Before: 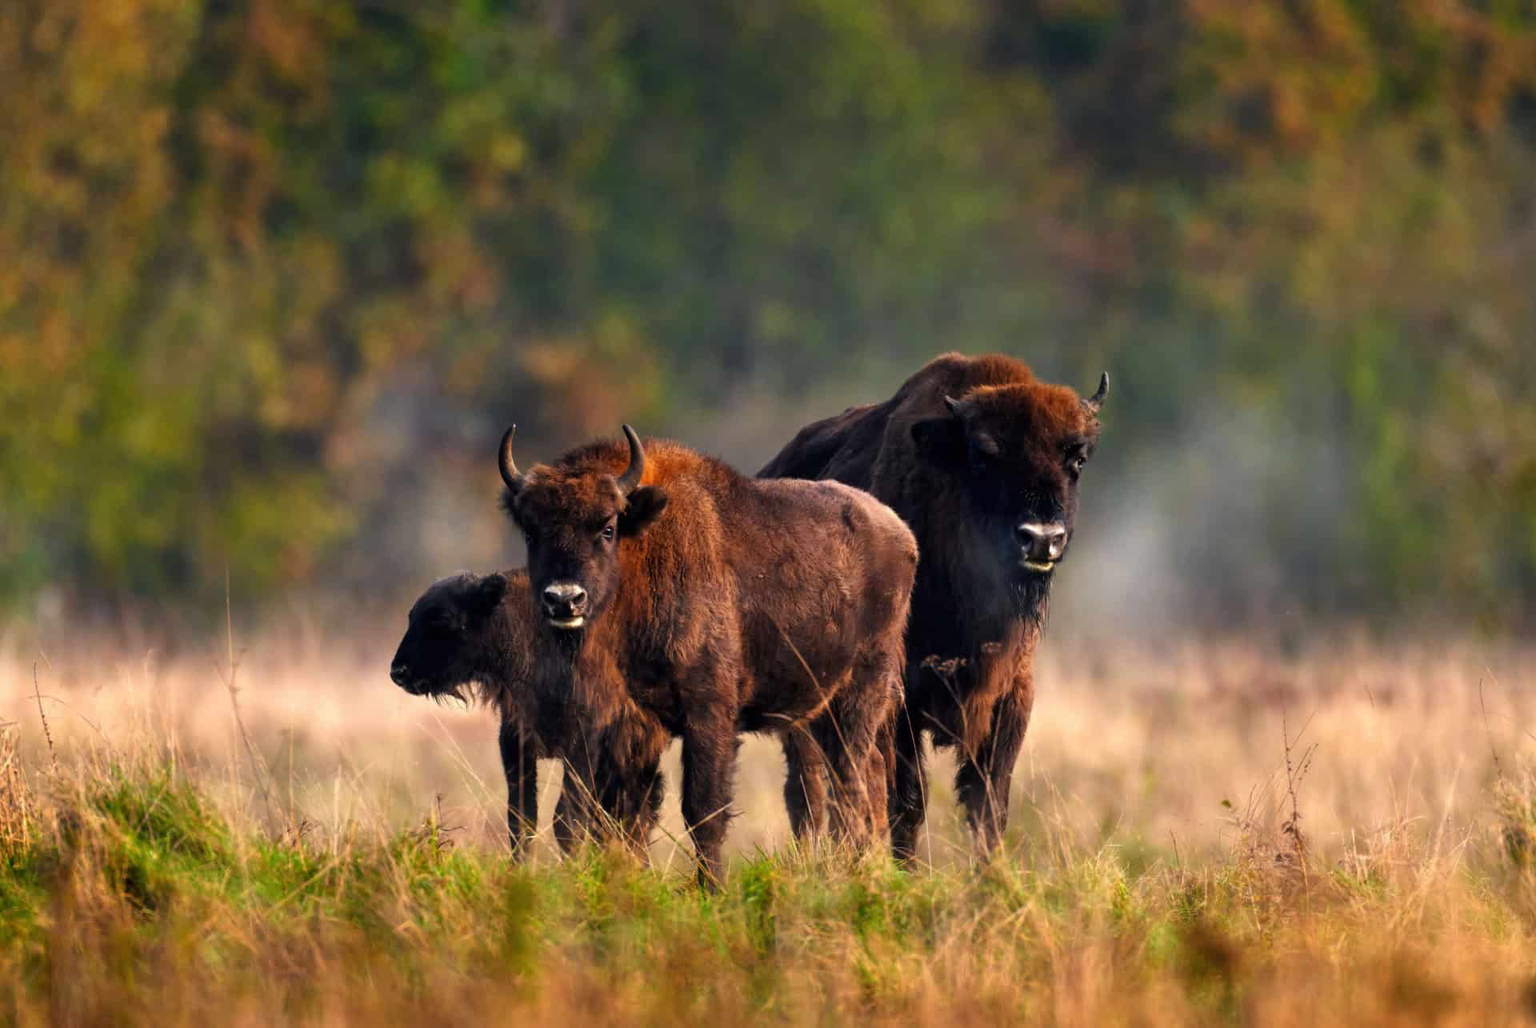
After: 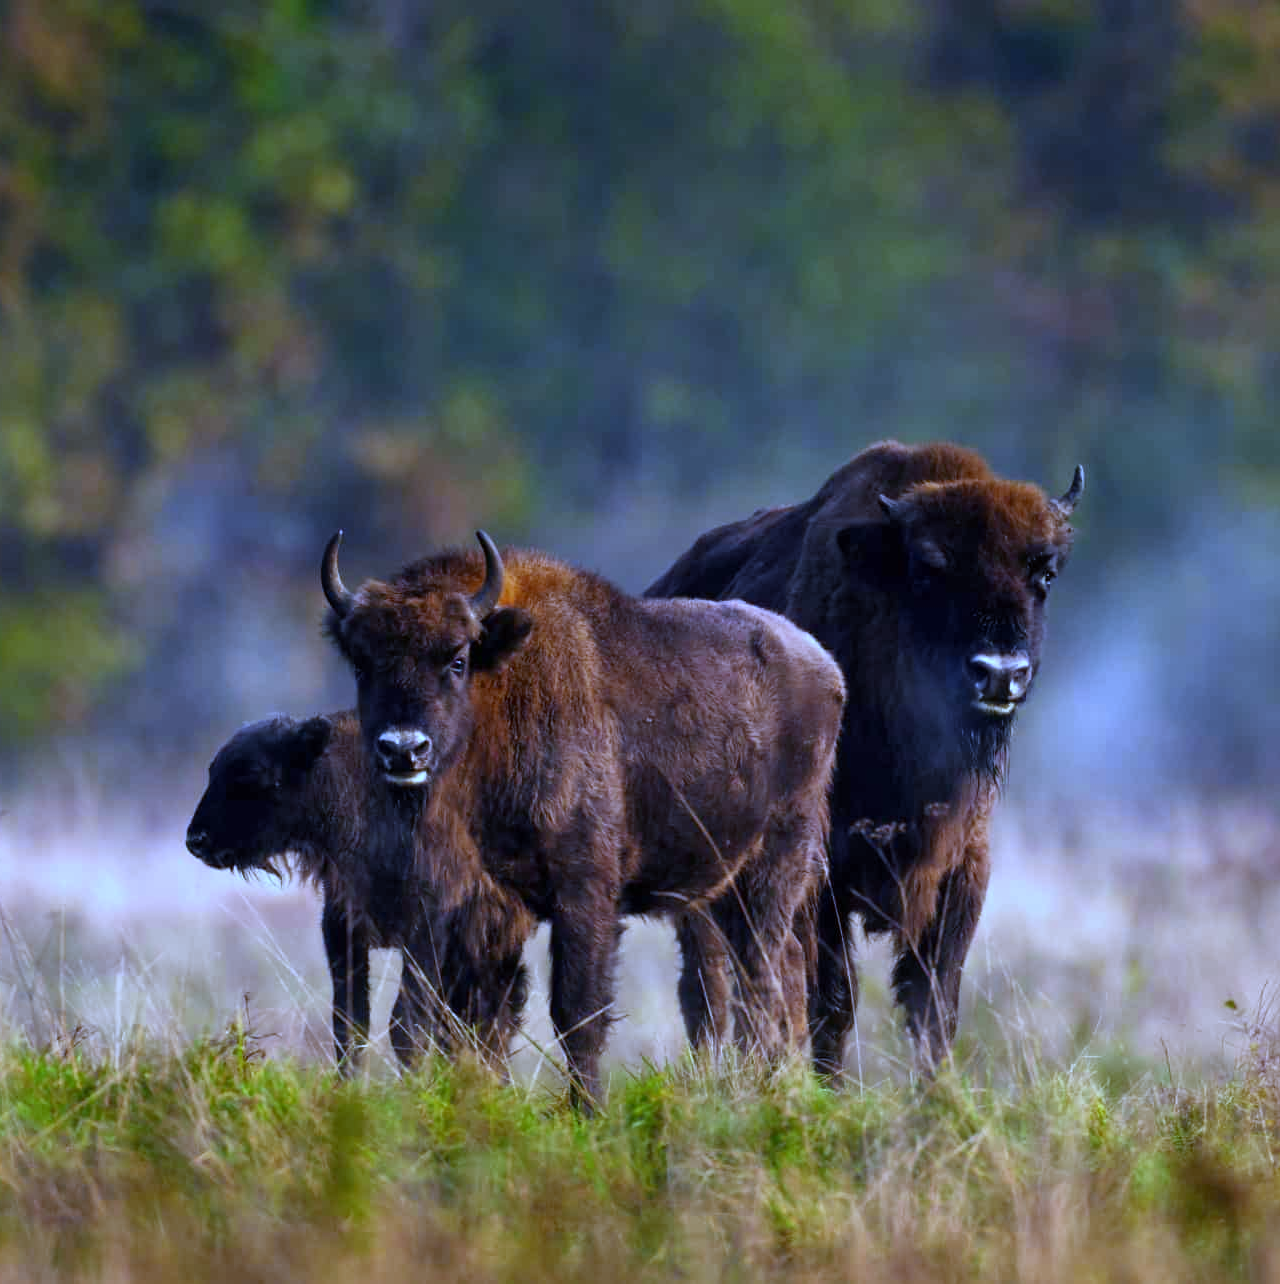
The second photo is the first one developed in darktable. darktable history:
white balance: red 0.766, blue 1.537
crop and rotate: left 15.754%, right 17.579%
